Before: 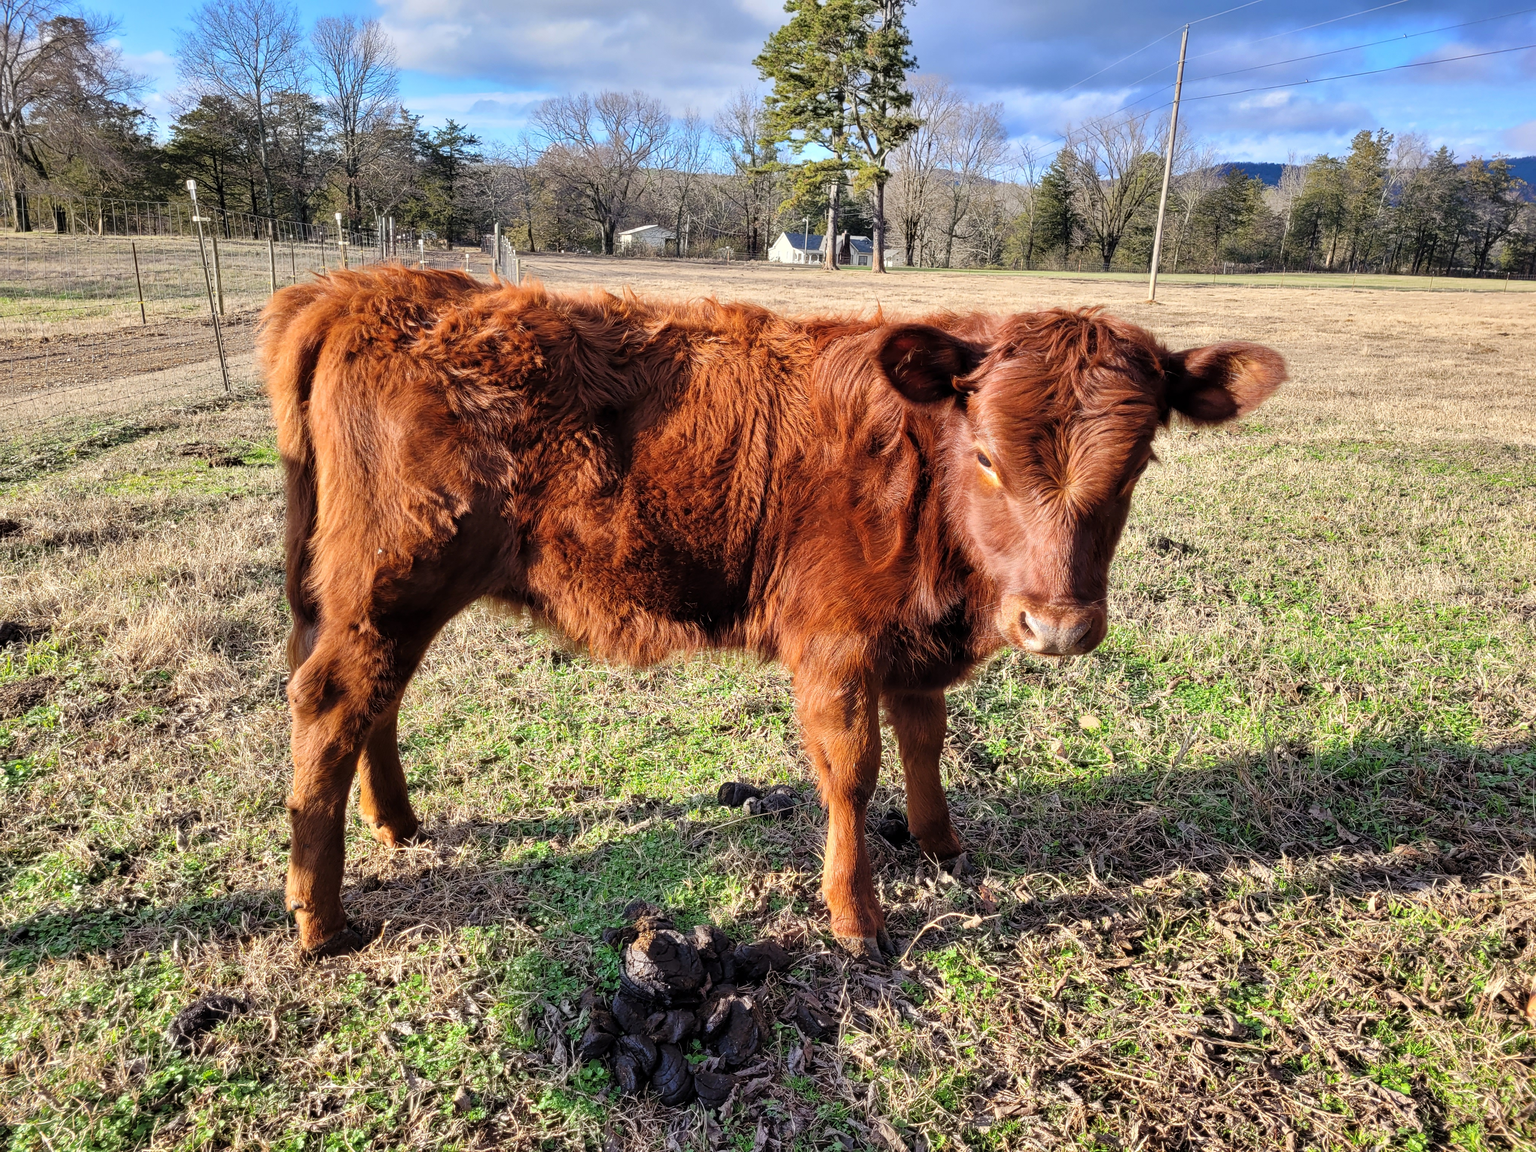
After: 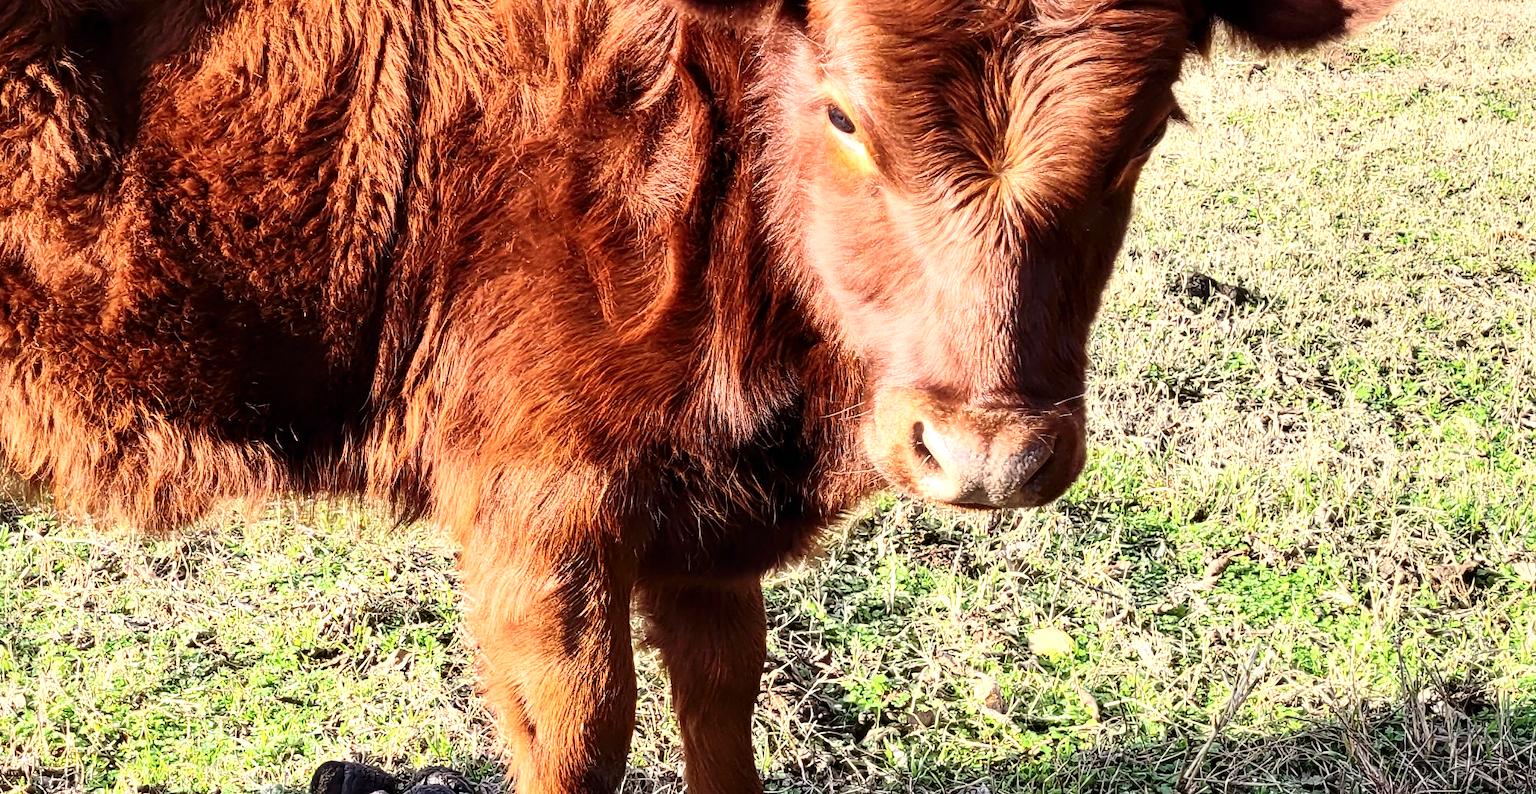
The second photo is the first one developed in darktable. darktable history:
contrast brightness saturation: contrast 0.28
exposure: black level correction 0, exposure 0.5 EV, compensate exposure bias true, compensate highlight preservation false
crop: left 36.607%, top 34.735%, right 13.146%, bottom 30.611%
